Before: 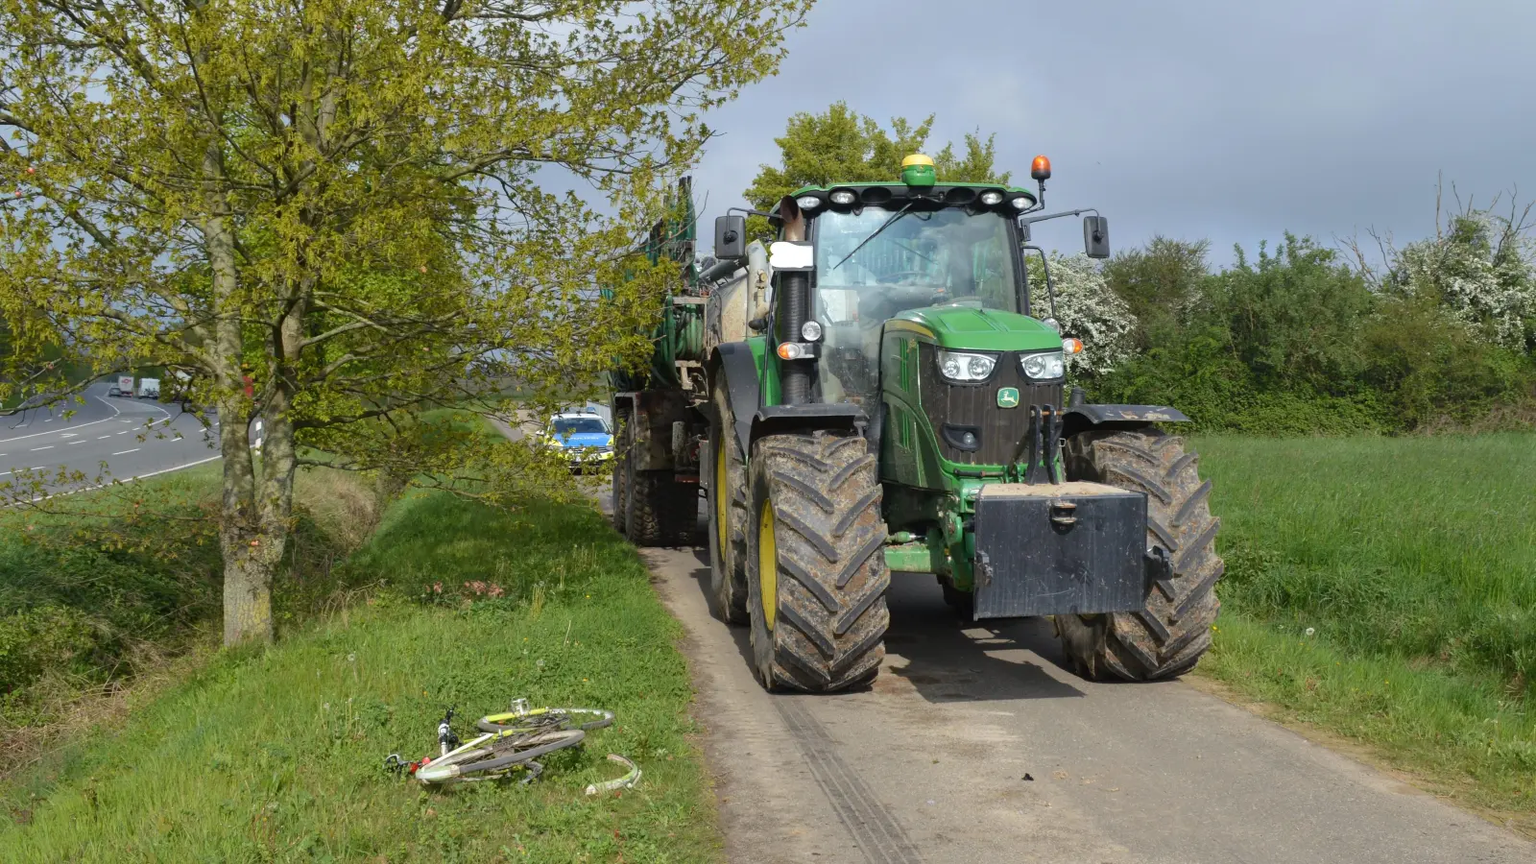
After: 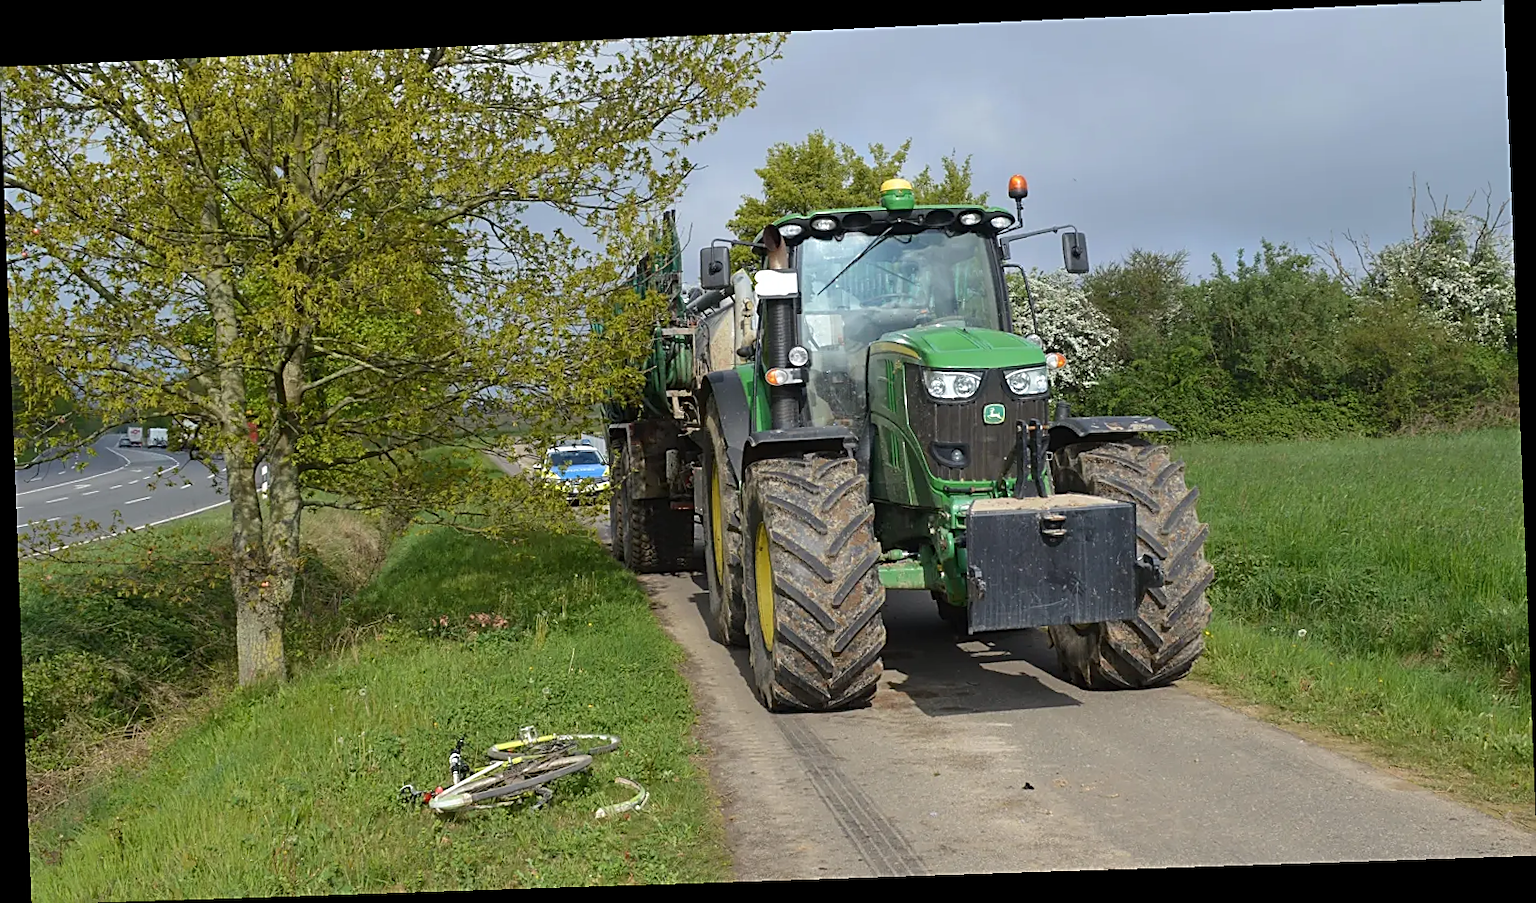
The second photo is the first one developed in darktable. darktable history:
sharpen: amount 0.75
rotate and perspective: rotation -2.22°, lens shift (horizontal) -0.022, automatic cropping off
